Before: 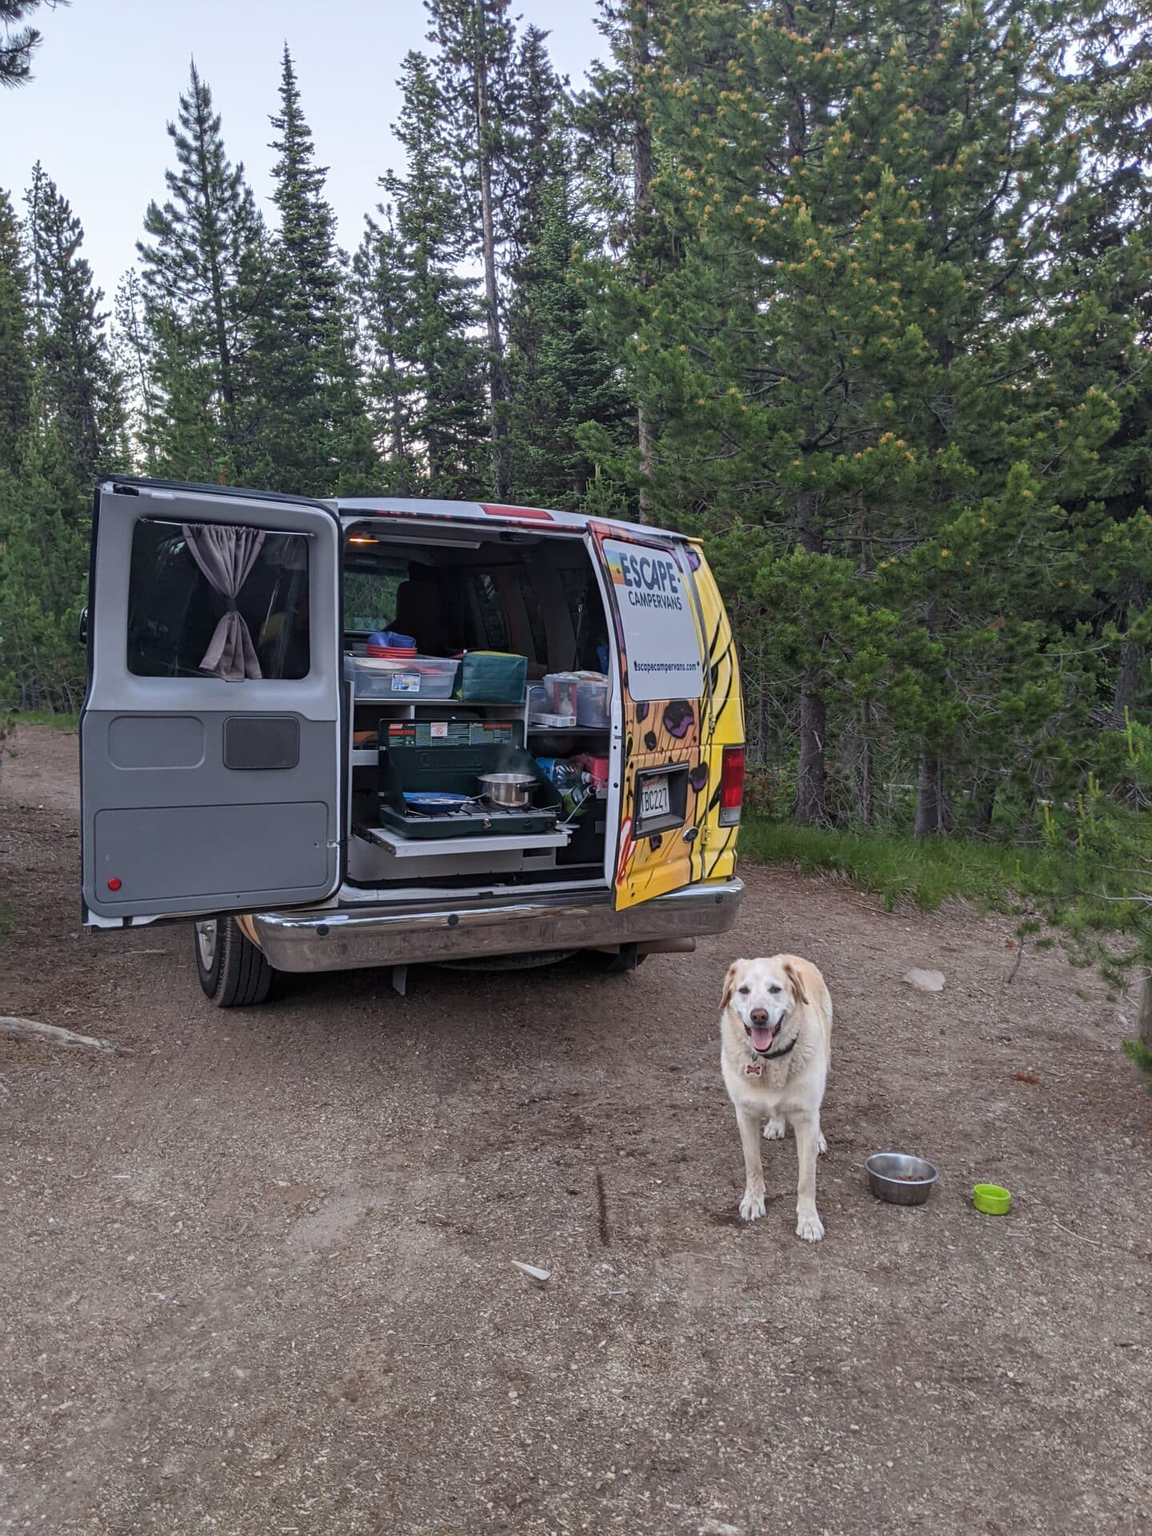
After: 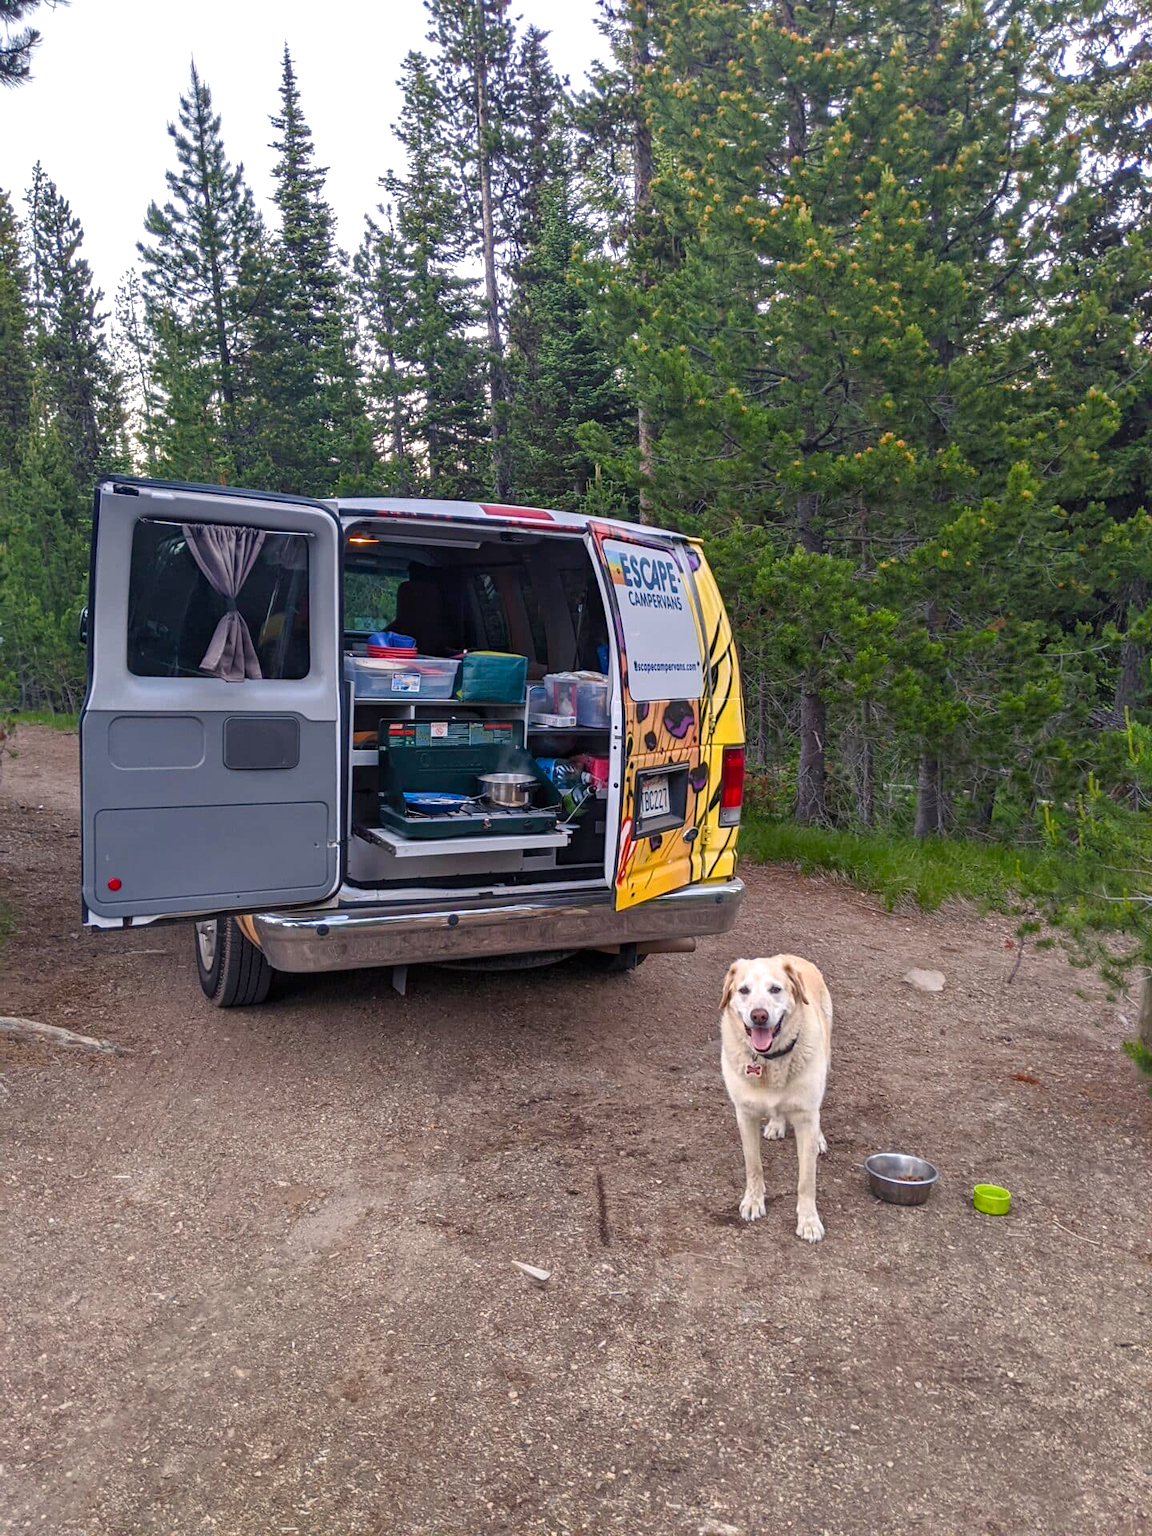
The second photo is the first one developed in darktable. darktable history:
color balance rgb: highlights gain › chroma 2.841%, highlights gain › hue 60.55°, linear chroma grading › global chroma 15.475%, perceptual saturation grading › global saturation 0.533%, perceptual saturation grading › highlights -24.933%, perceptual saturation grading › shadows 29.938%, perceptual brilliance grading › global brilliance 11.654%, global vibrance 20%
